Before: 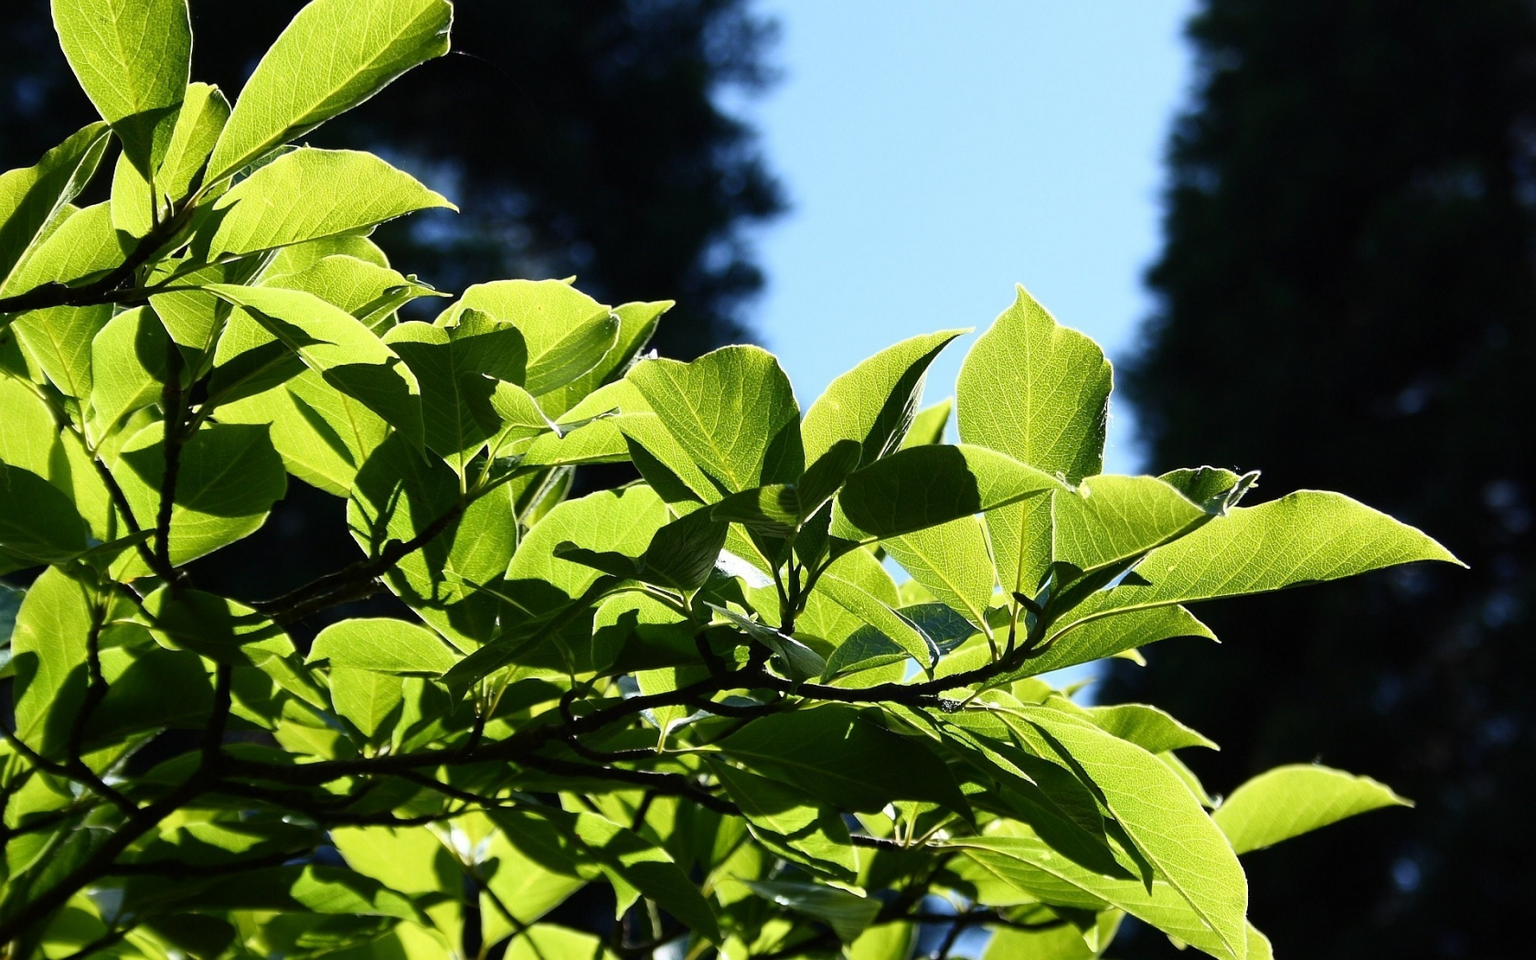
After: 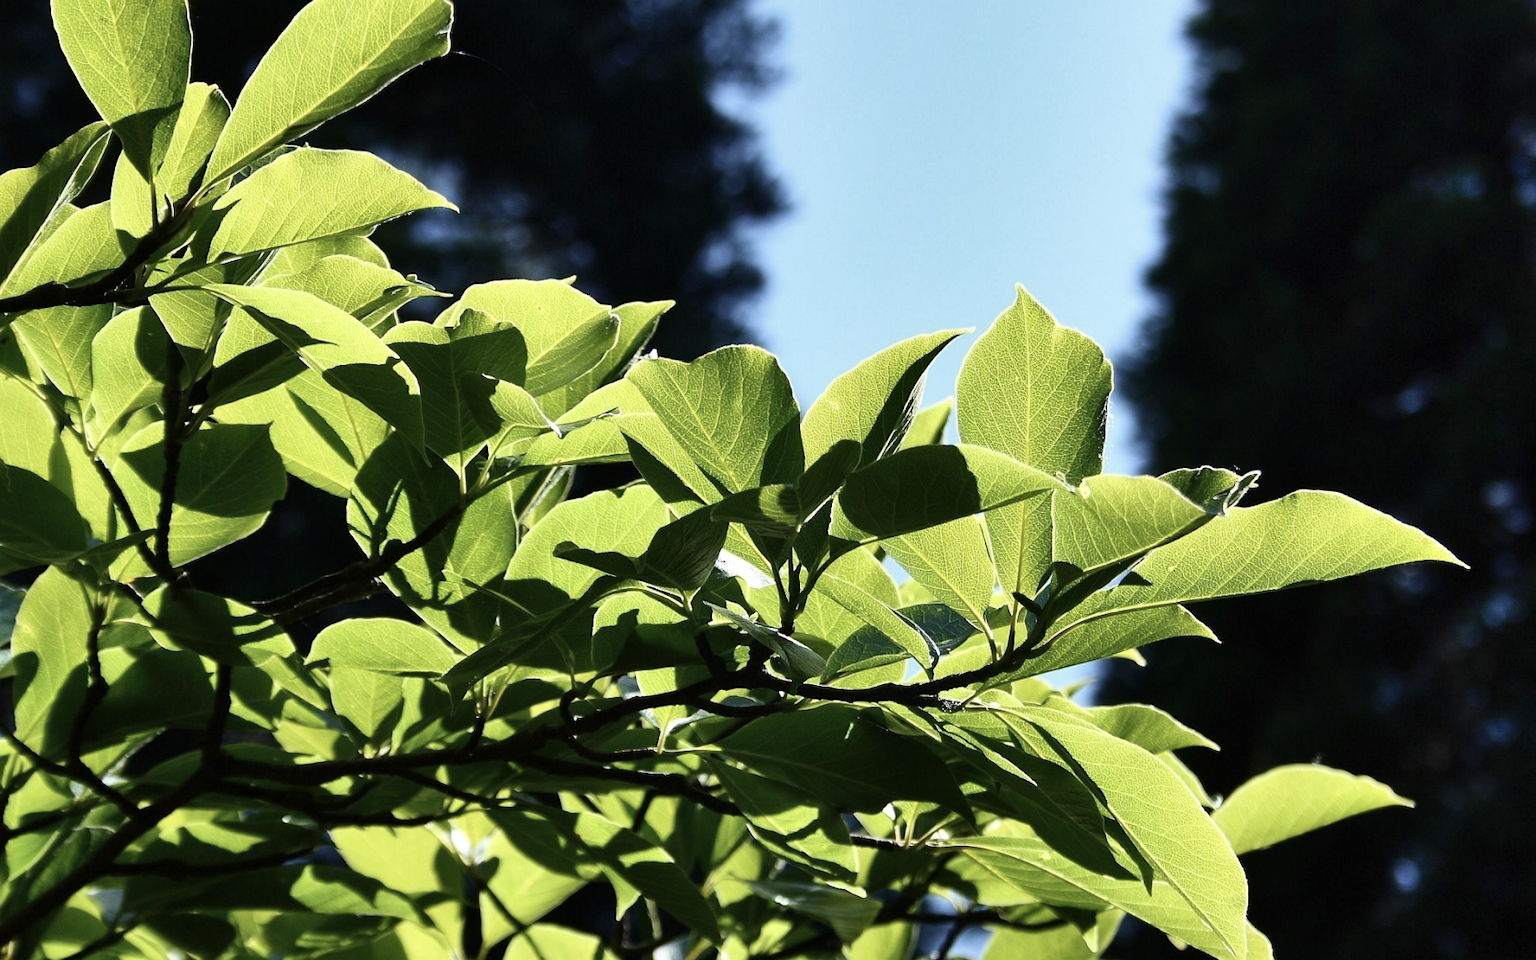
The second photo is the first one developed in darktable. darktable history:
contrast brightness saturation: contrast 0.06, brightness -0.006, saturation -0.218
shadows and highlights: white point adjustment 0.861, soften with gaussian
